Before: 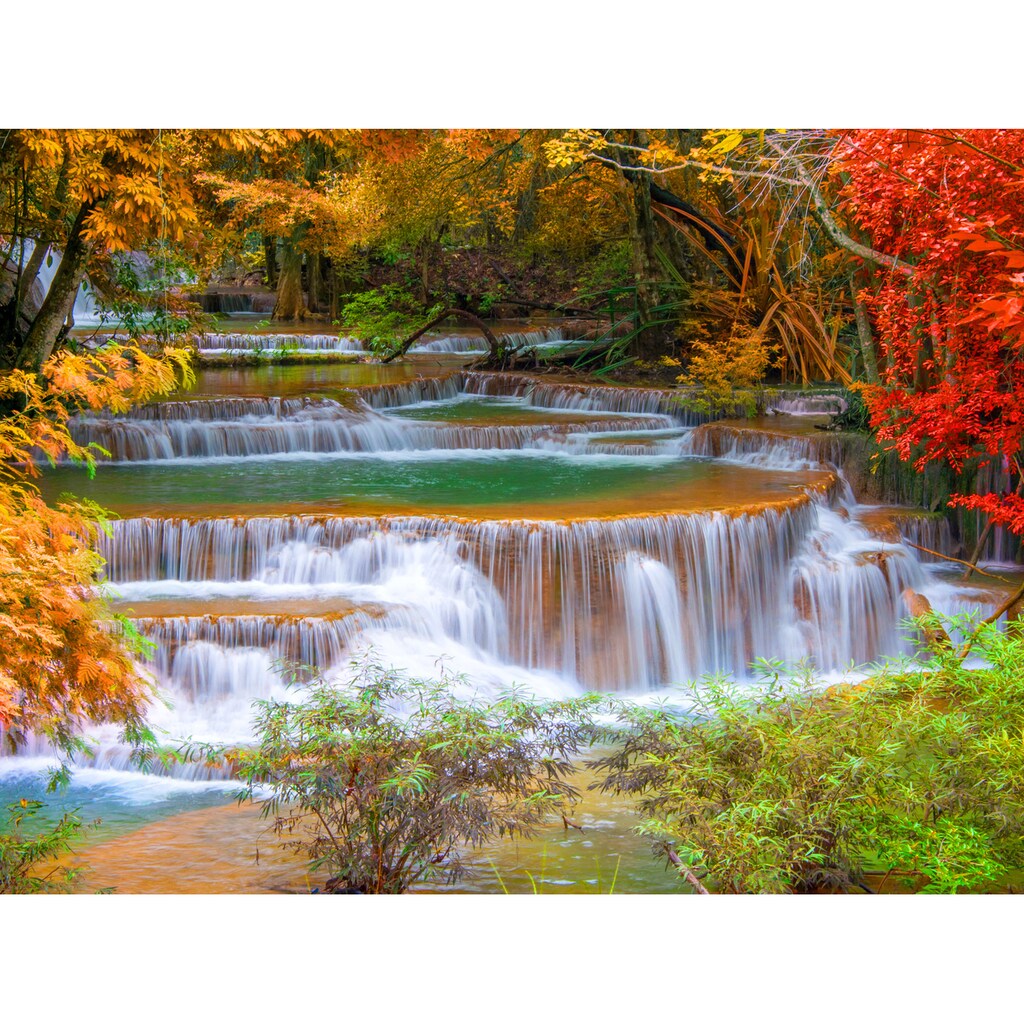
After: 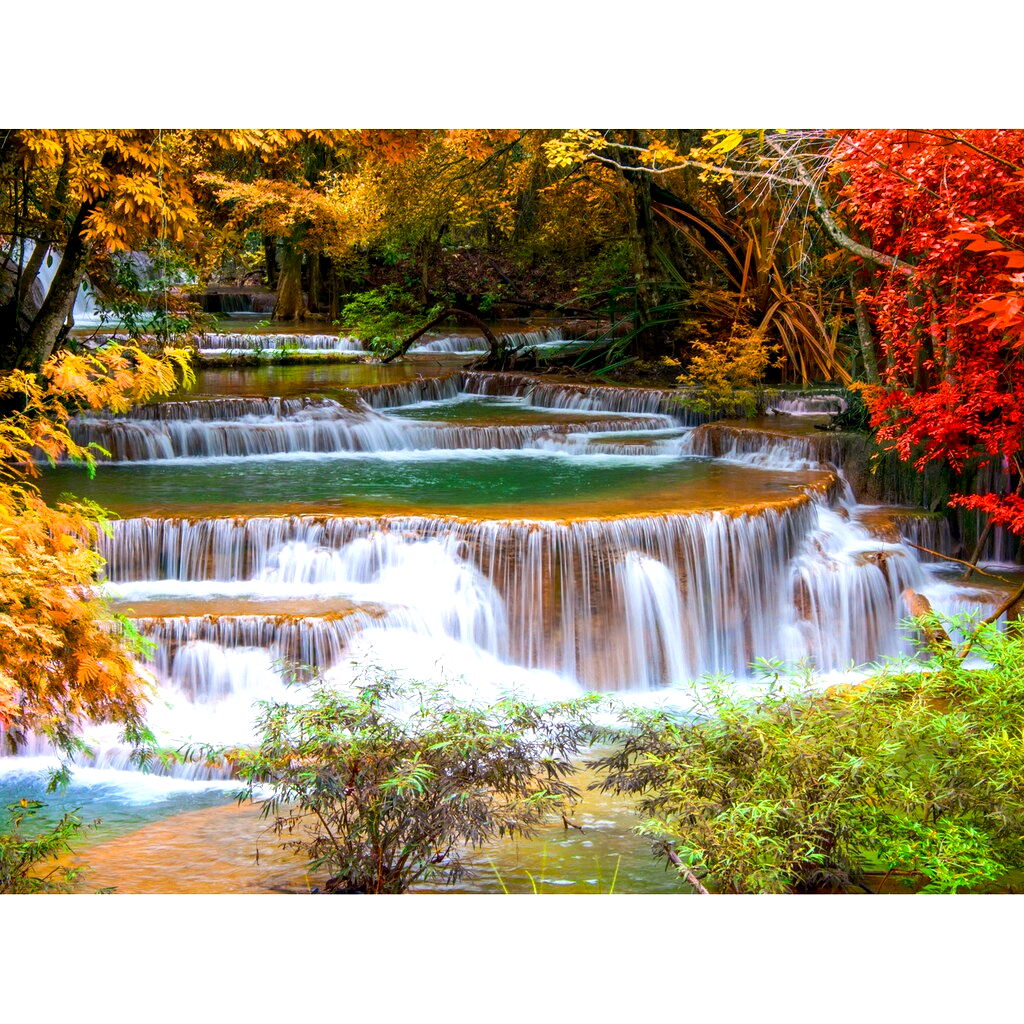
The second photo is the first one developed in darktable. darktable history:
exposure: black level correction 0.009, exposure -0.159 EV, compensate highlight preservation false
tone equalizer: -8 EV -0.75 EV, -7 EV -0.7 EV, -6 EV -0.6 EV, -5 EV -0.4 EV, -3 EV 0.4 EV, -2 EV 0.6 EV, -1 EV 0.7 EV, +0 EV 0.75 EV, edges refinement/feathering 500, mask exposure compensation -1.57 EV, preserve details no
haze removal: strength 0.29, distance 0.25, compatibility mode true, adaptive false
